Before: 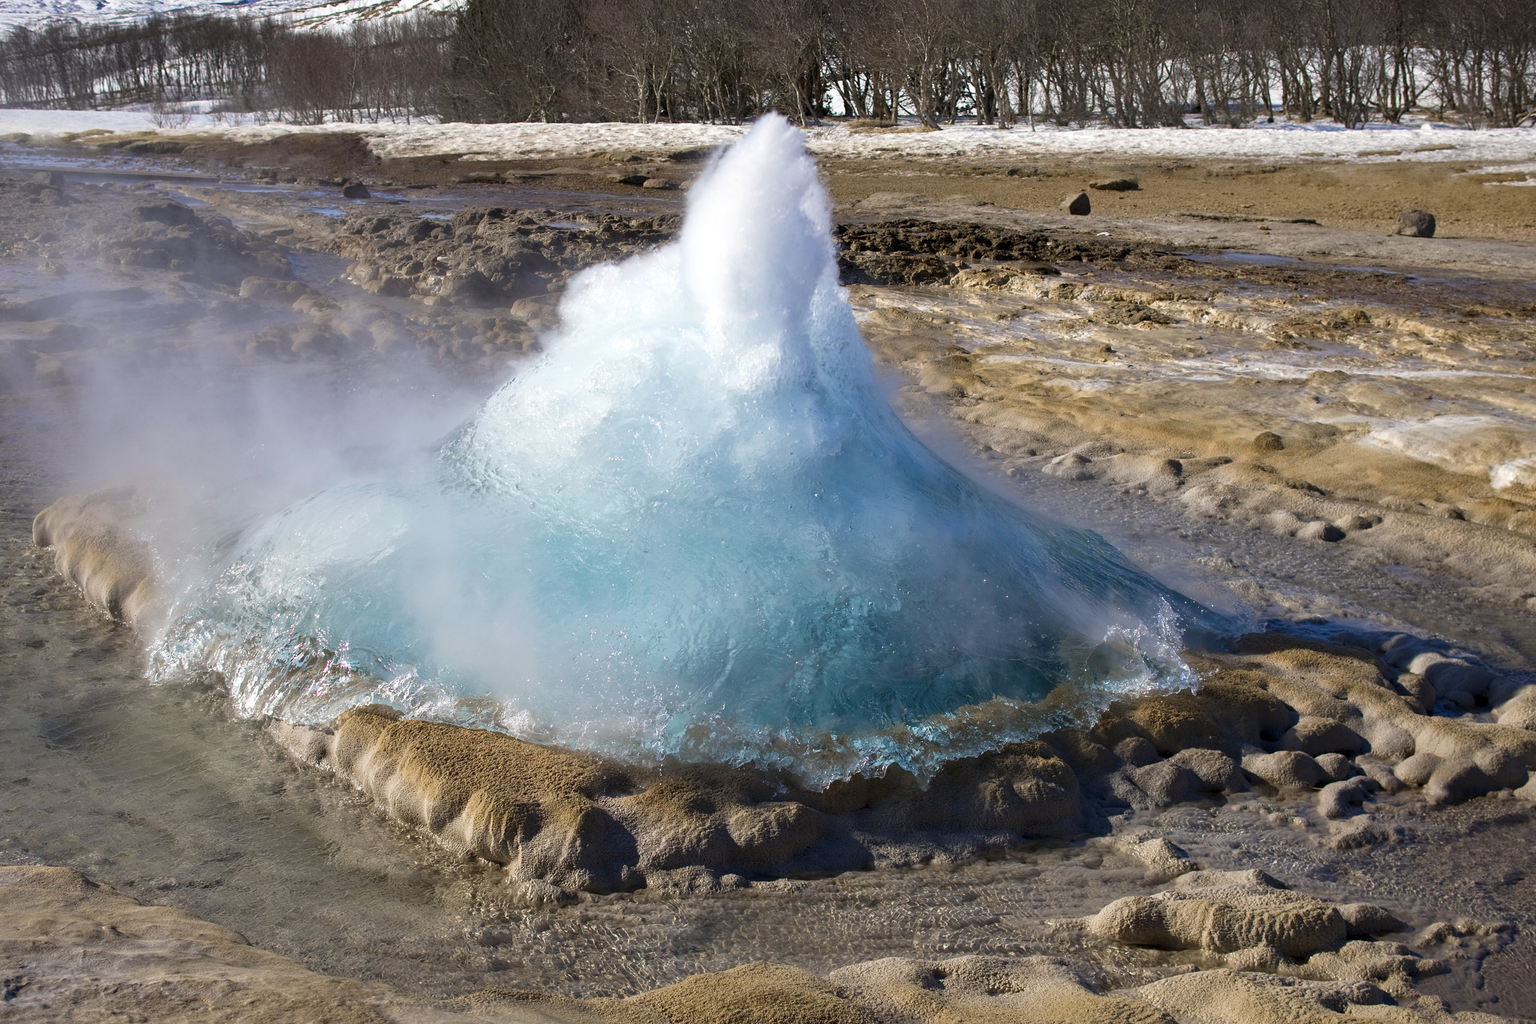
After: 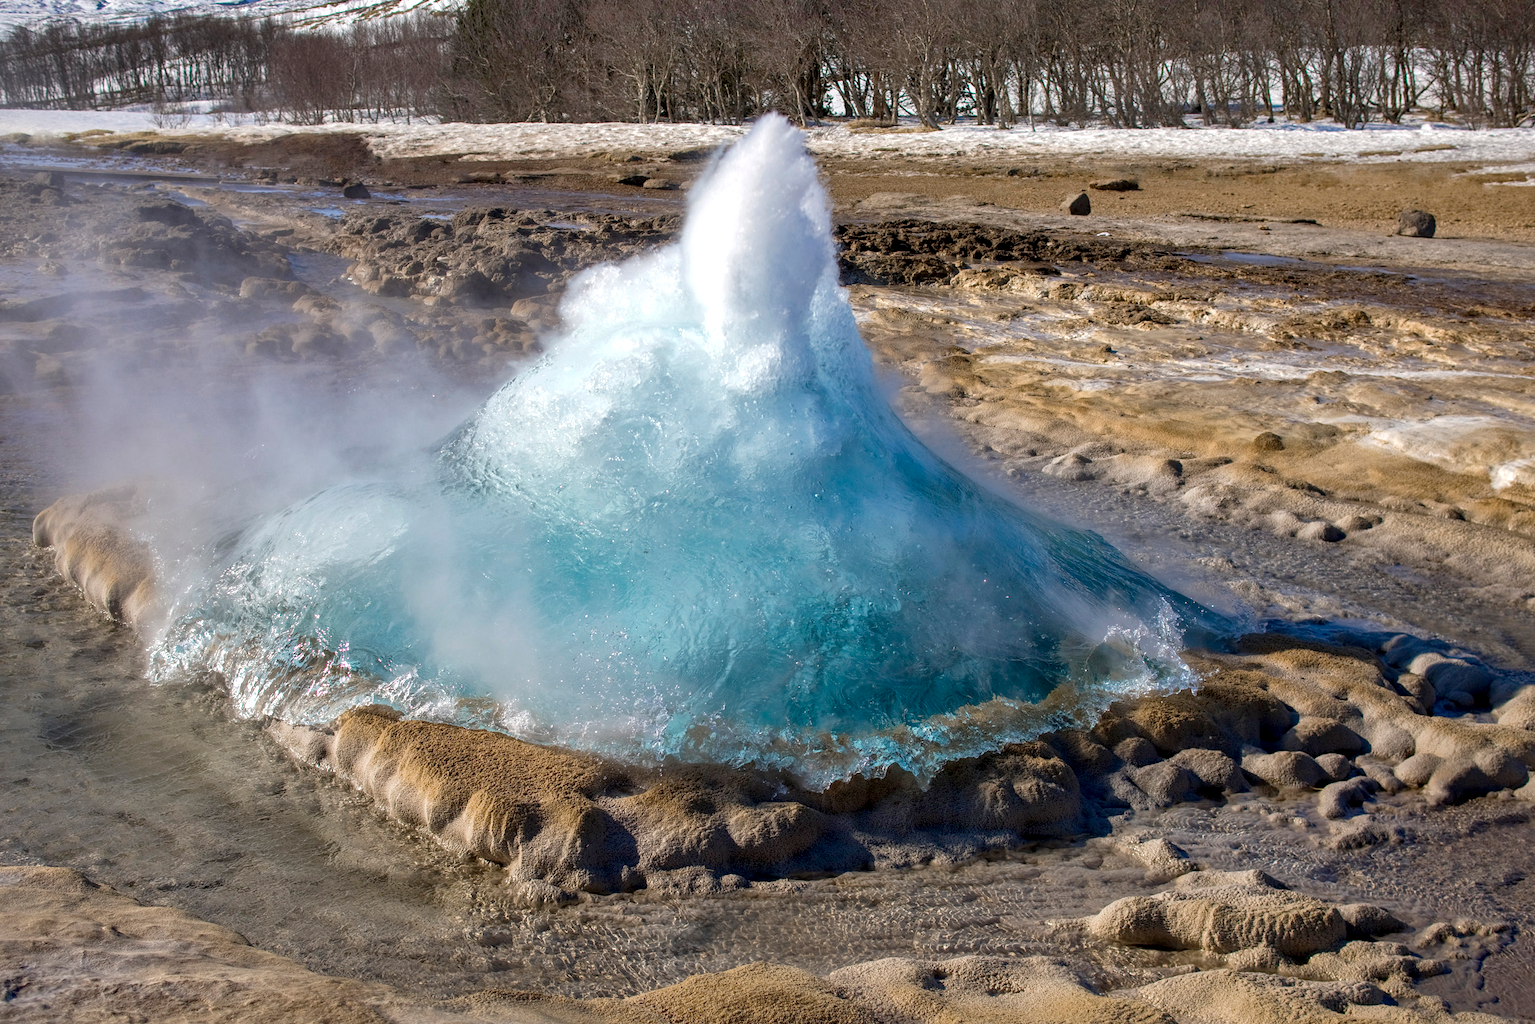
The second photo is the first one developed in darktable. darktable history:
local contrast: detail 130%
shadows and highlights: on, module defaults
